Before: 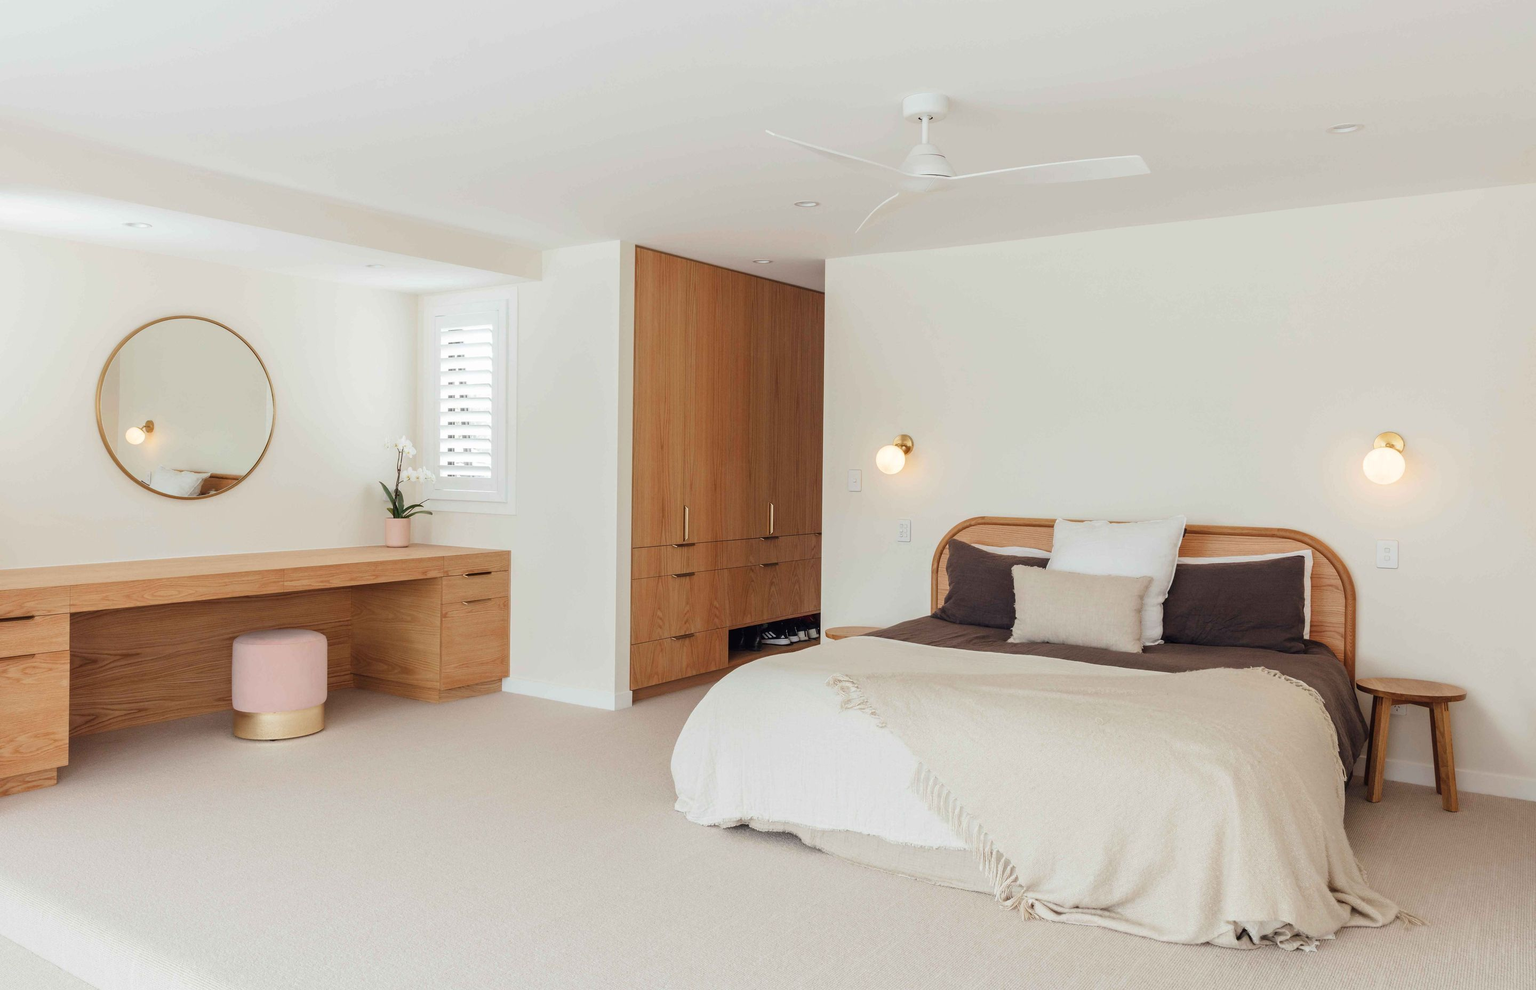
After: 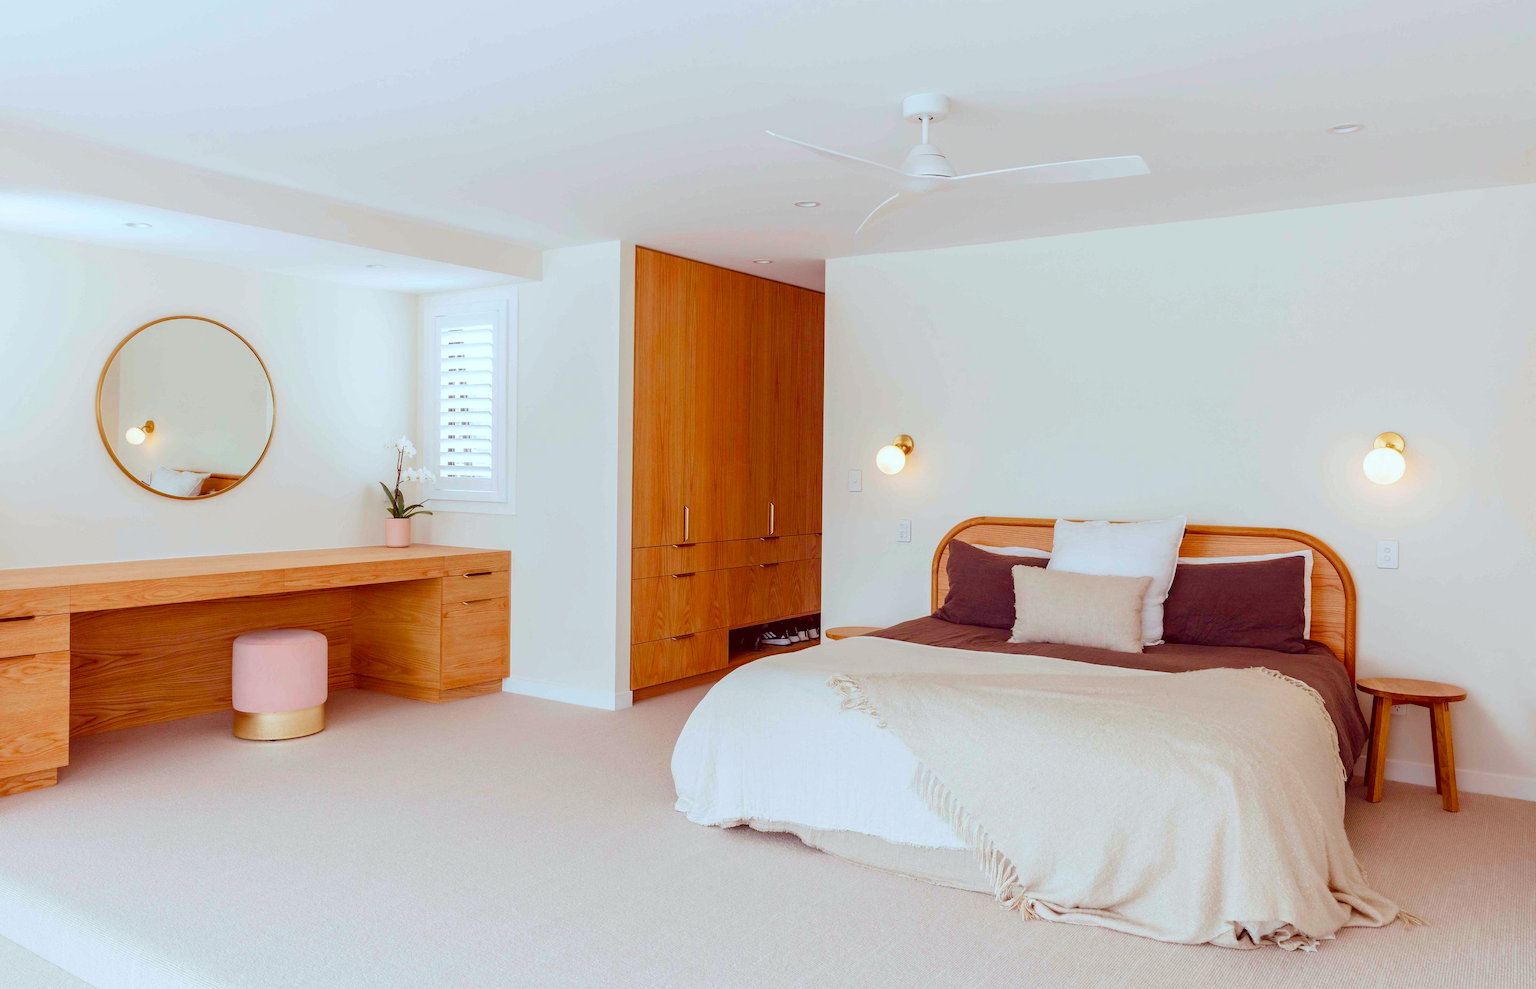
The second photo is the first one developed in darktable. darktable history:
color calibration: illuminant as shot in camera, x 0.358, y 0.373, temperature 4628.91 K, saturation algorithm version 1 (2020)
color balance rgb: linear chroma grading › global chroma 25.114%, perceptual saturation grading › global saturation 20%, perceptual saturation grading › highlights -24.985%, perceptual saturation grading › shadows 24.736%, global vibrance 20%
color correction: highlights a* -7.26, highlights b* -0.182, shadows a* 20.85, shadows b* 11.57
